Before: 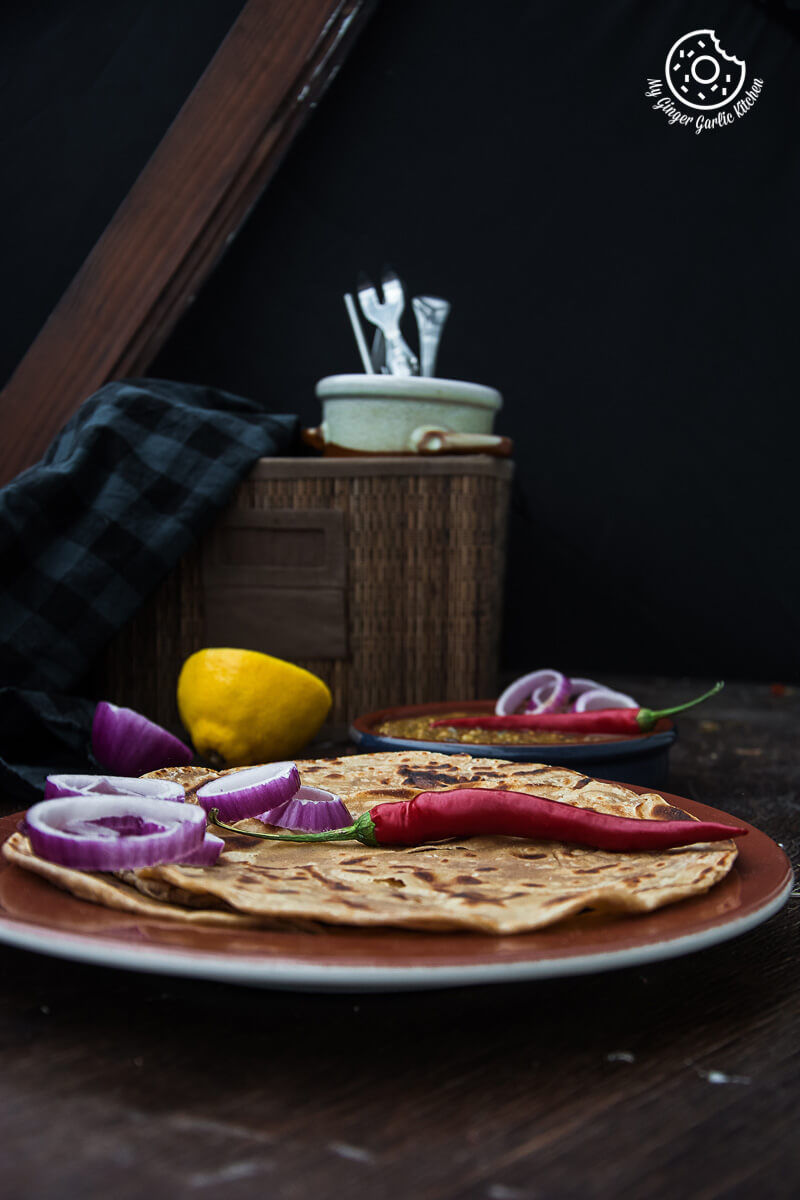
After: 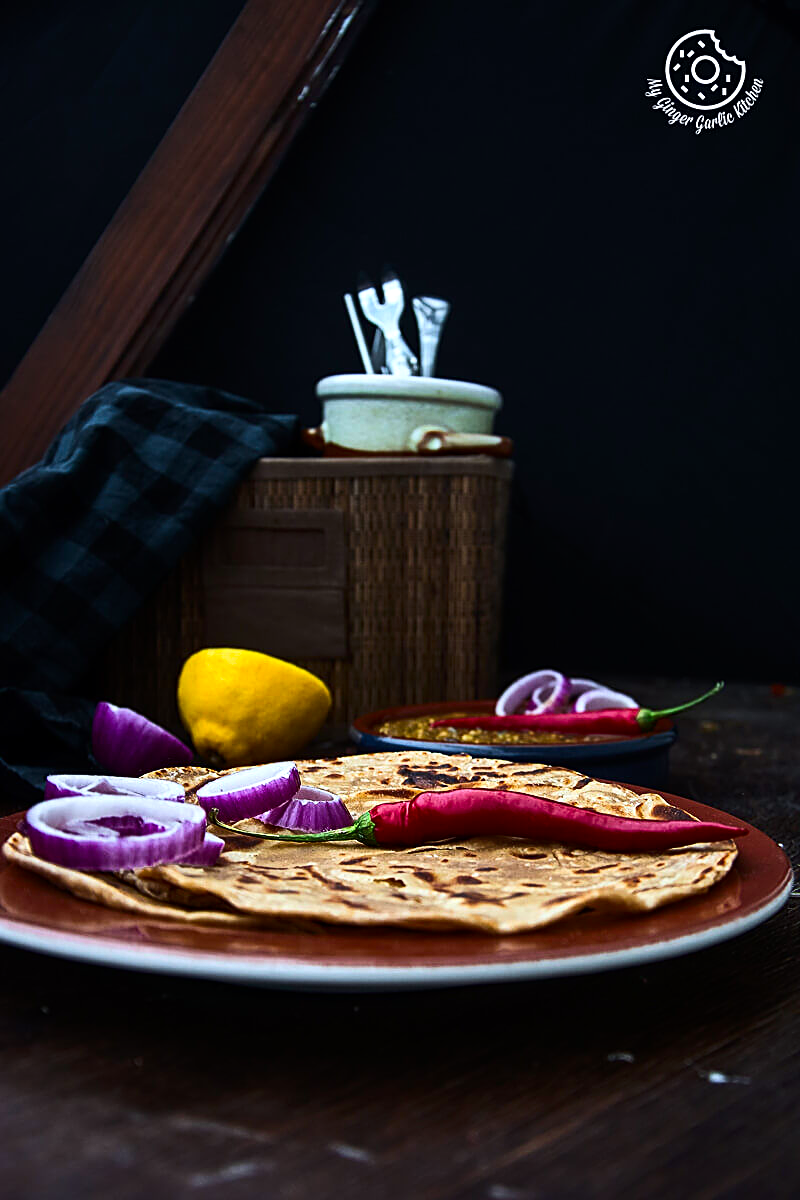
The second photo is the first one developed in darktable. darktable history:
sharpen: on, module defaults
white balance: red 0.976, blue 1.04
contrast brightness saturation: contrast 0.16, saturation 0.32
tone equalizer: -8 EV -0.417 EV, -7 EV -0.389 EV, -6 EV -0.333 EV, -5 EV -0.222 EV, -3 EV 0.222 EV, -2 EV 0.333 EV, -1 EV 0.389 EV, +0 EV 0.417 EV, edges refinement/feathering 500, mask exposure compensation -1.57 EV, preserve details no
